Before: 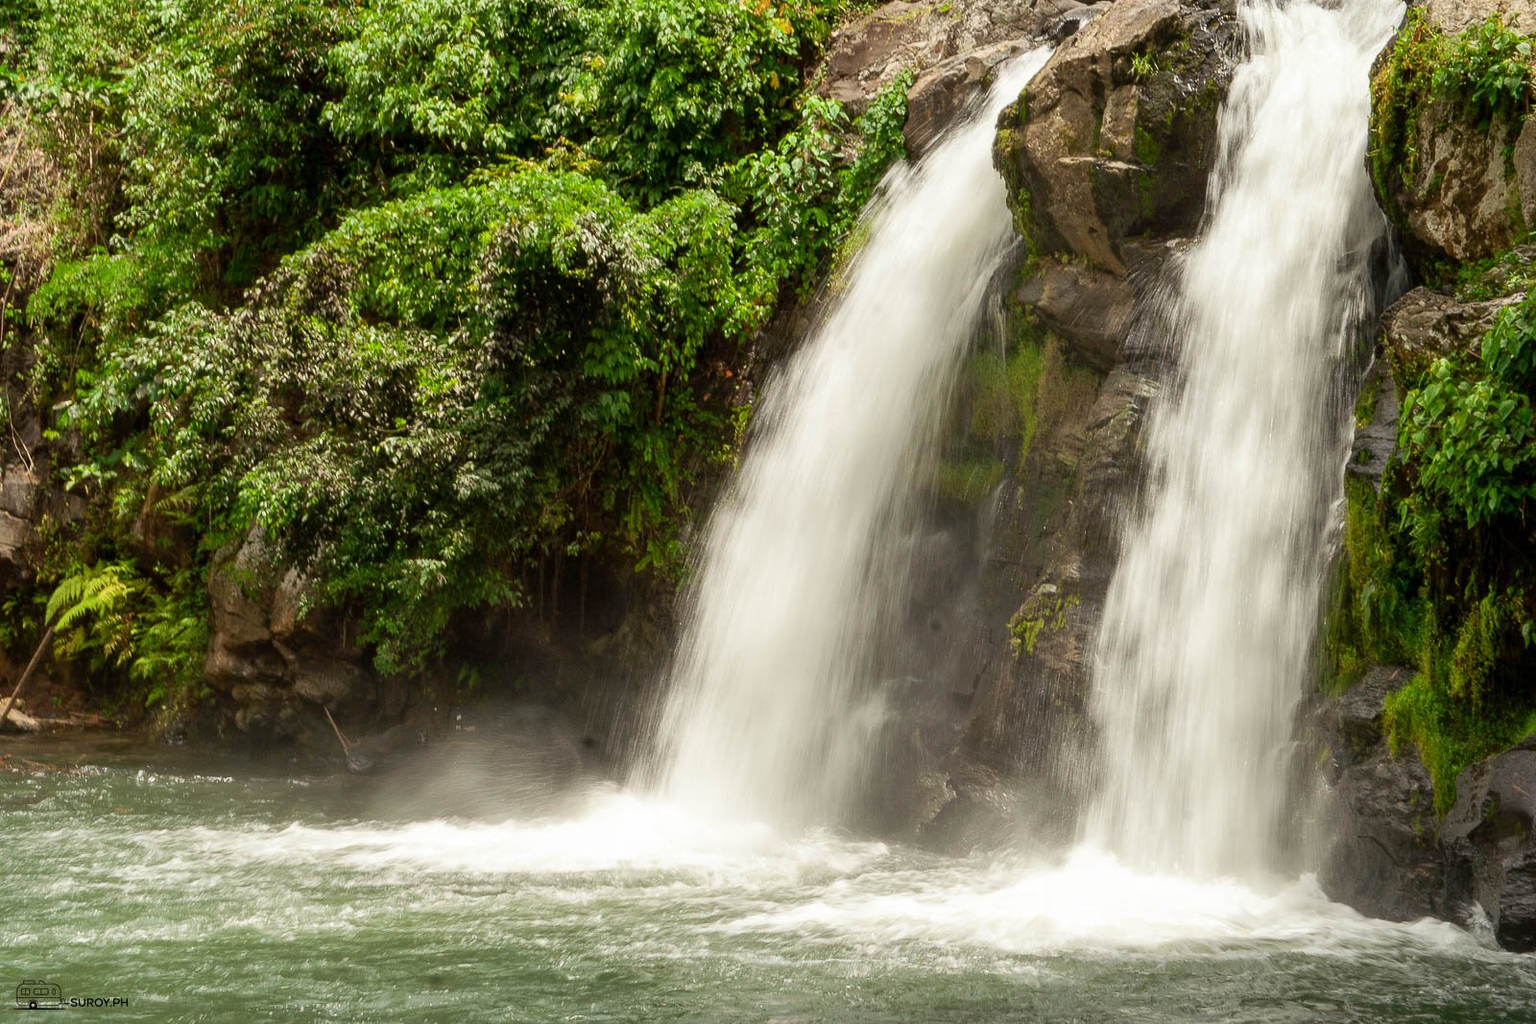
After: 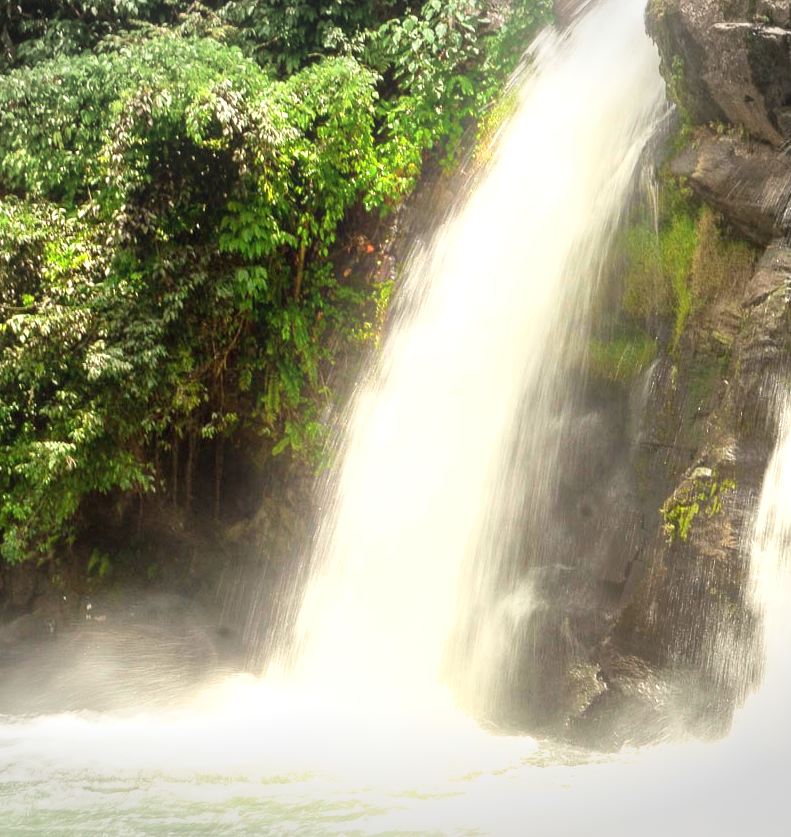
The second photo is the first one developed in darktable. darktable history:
vignetting: fall-off start 100%, brightness -0.282, width/height ratio 1.31
crop and rotate: angle 0.02°, left 24.353%, top 13.219%, right 26.156%, bottom 8.224%
shadows and highlights: soften with gaussian
bloom: size 15%, threshold 97%, strength 7%
exposure: black level correction 0, exposure 1 EV, compensate exposure bias true, compensate highlight preservation false
